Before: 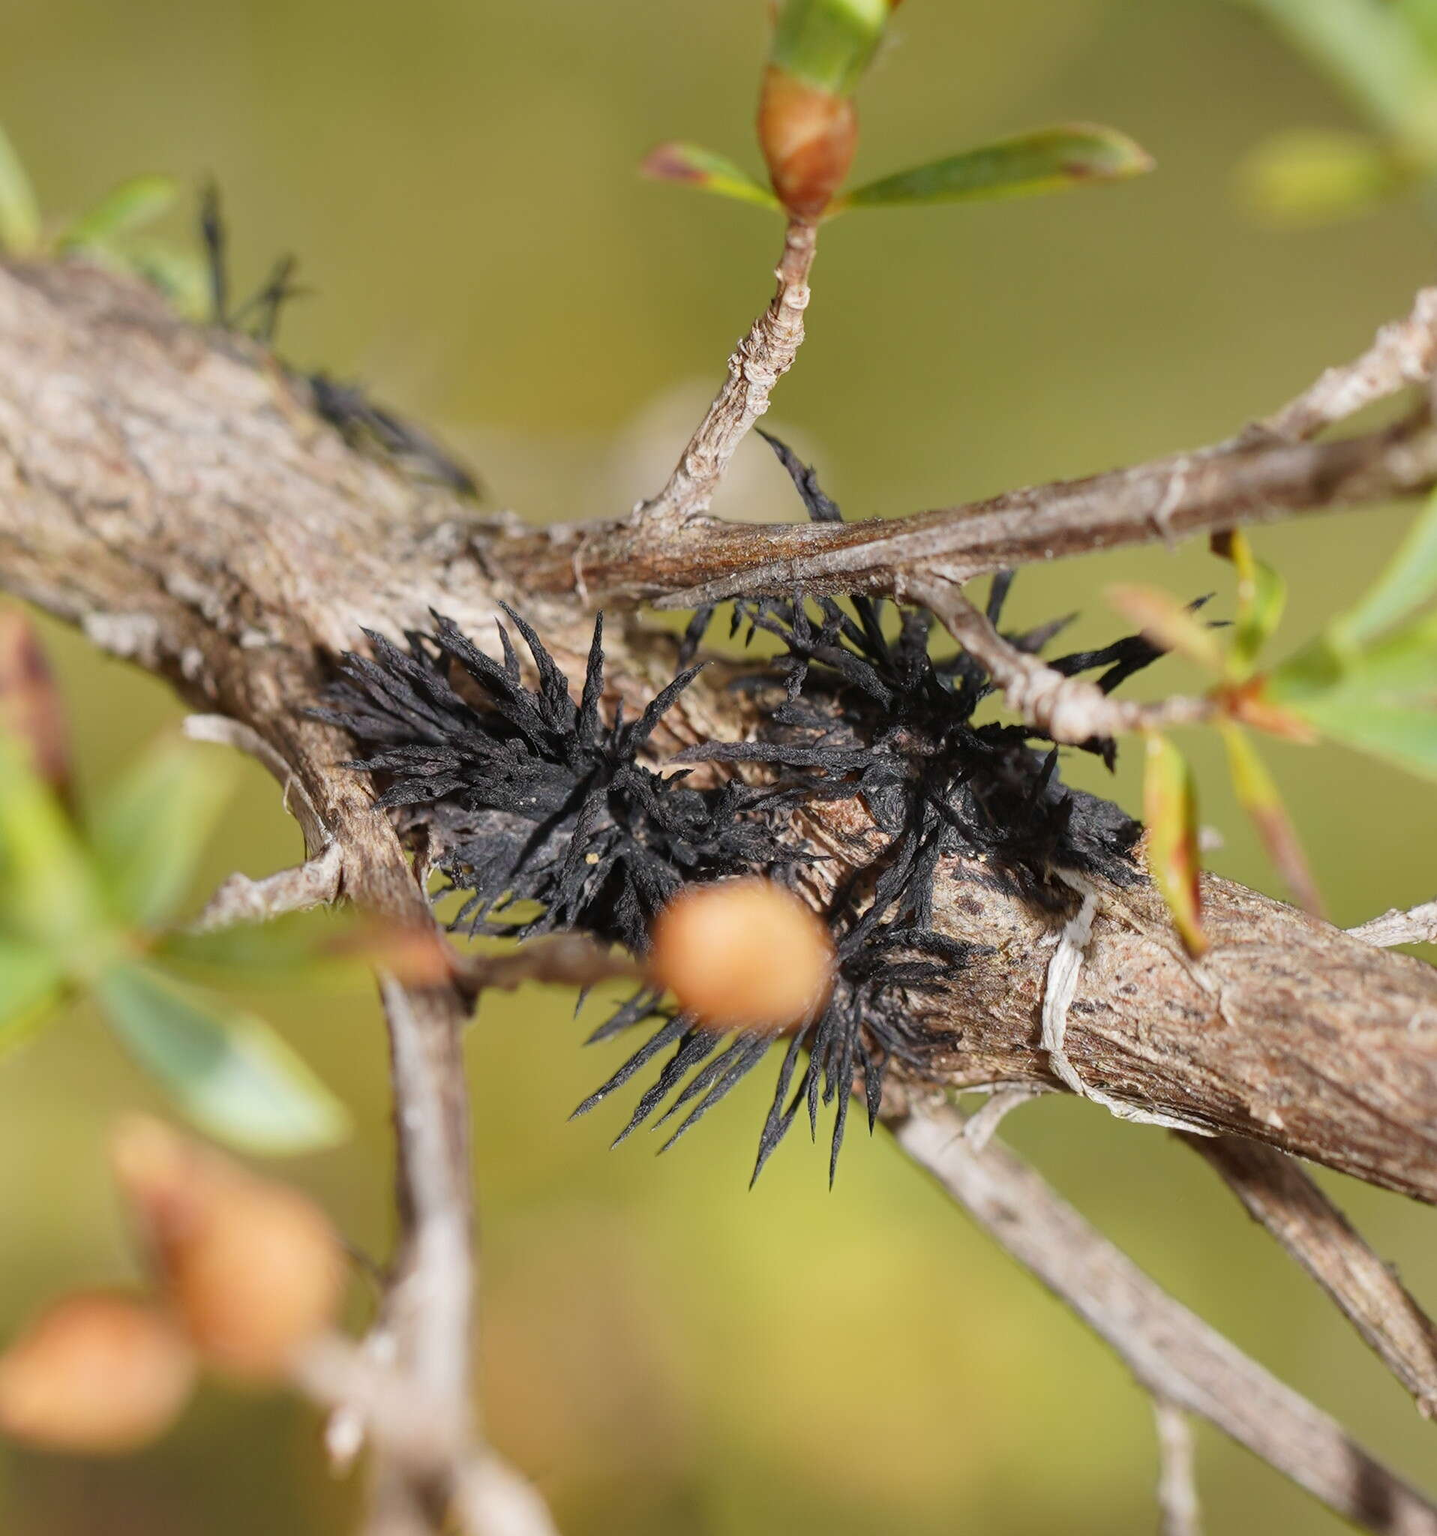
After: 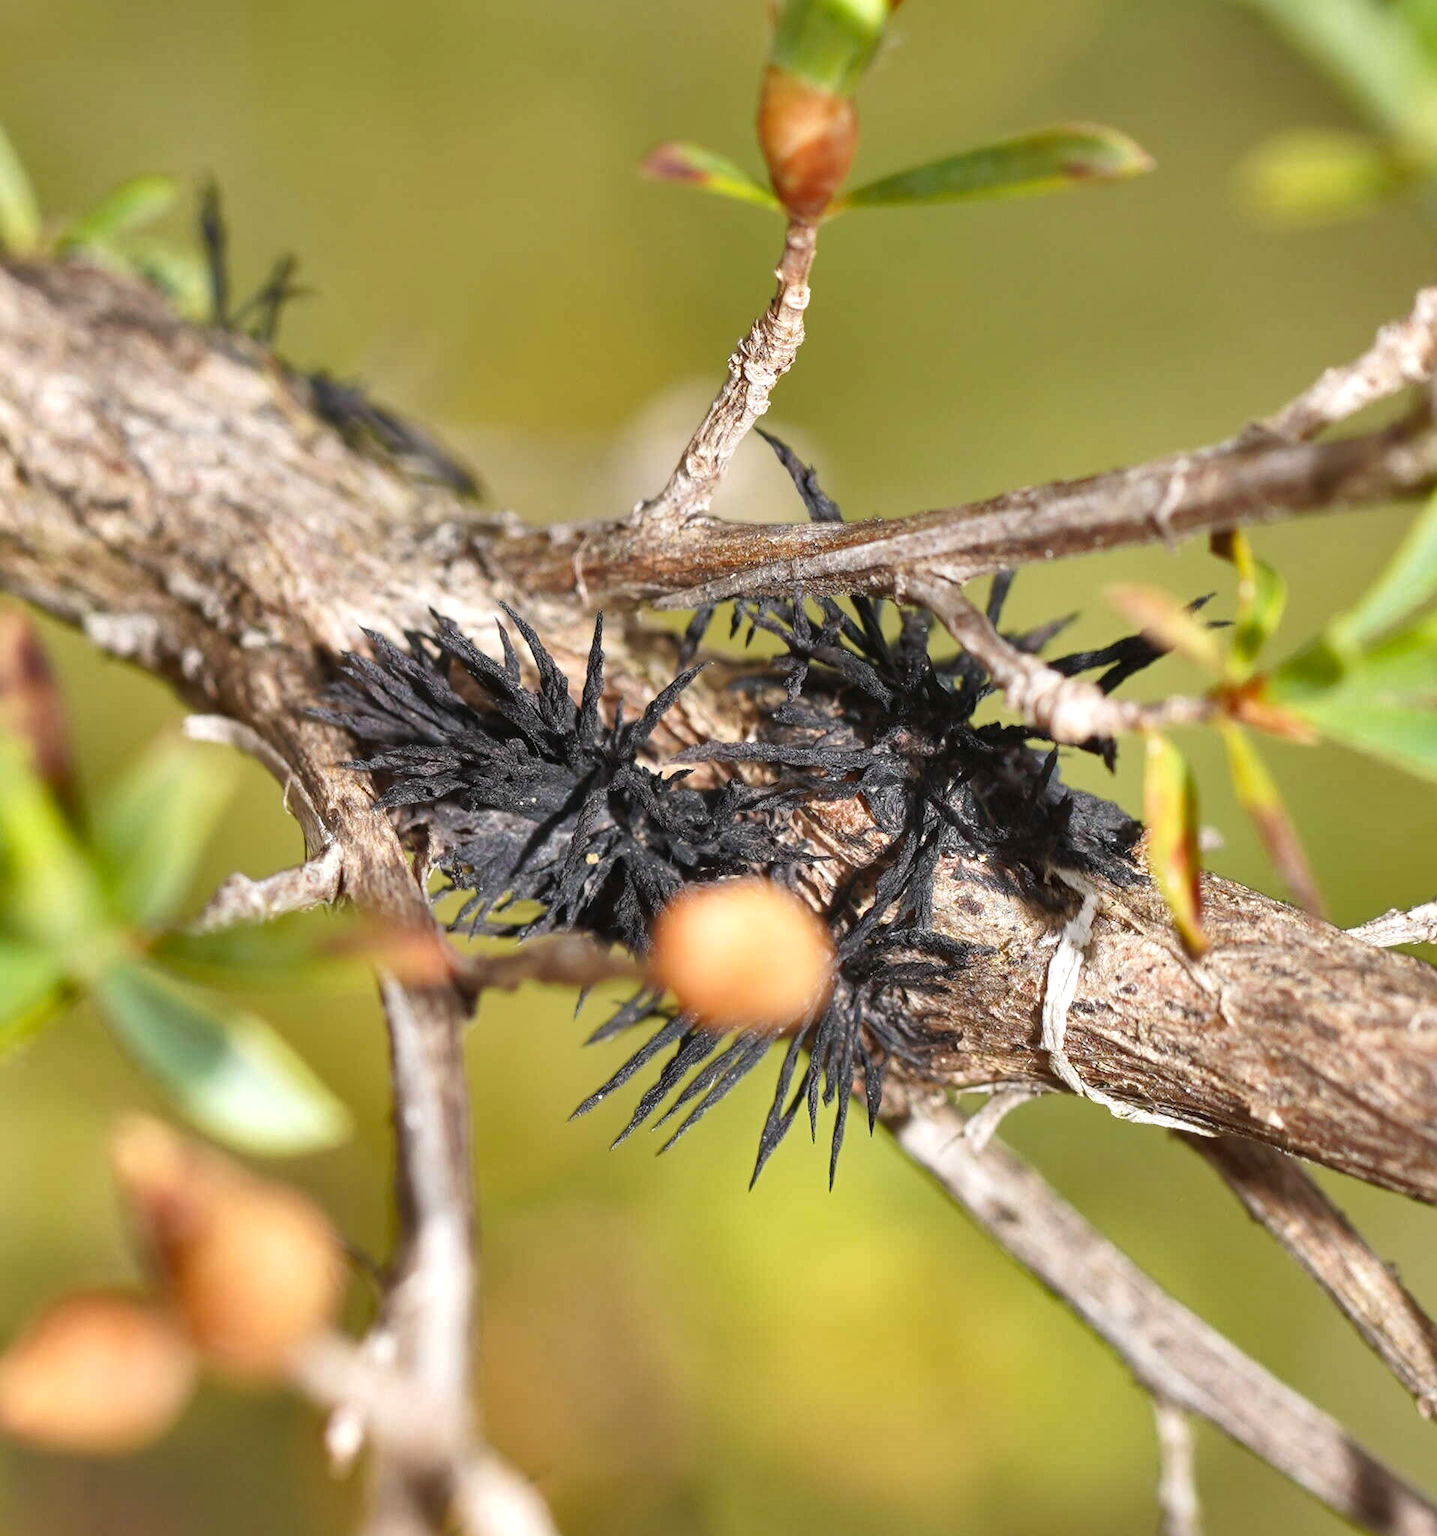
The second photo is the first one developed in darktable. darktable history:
shadows and highlights: radius 118.69, shadows 42.21, highlights -61.56, soften with gaussian
exposure: exposure 0.507 EV, compensate highlight preservation false
